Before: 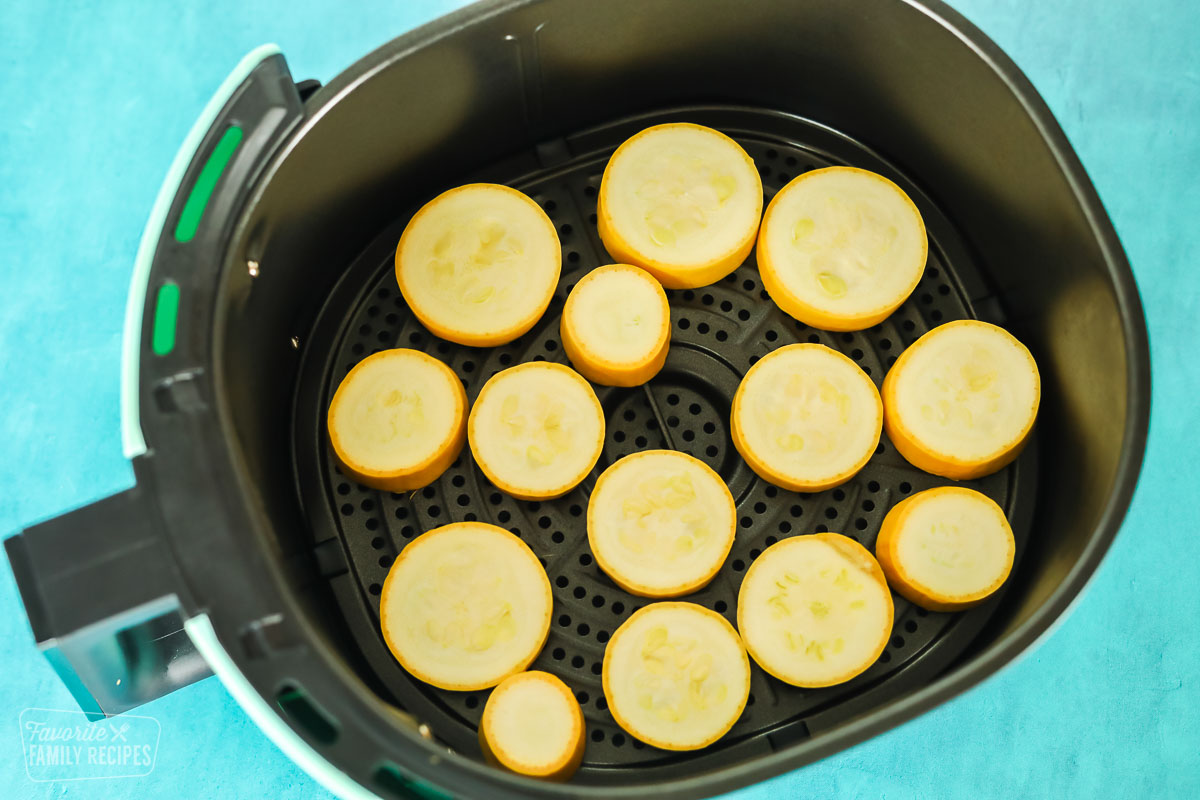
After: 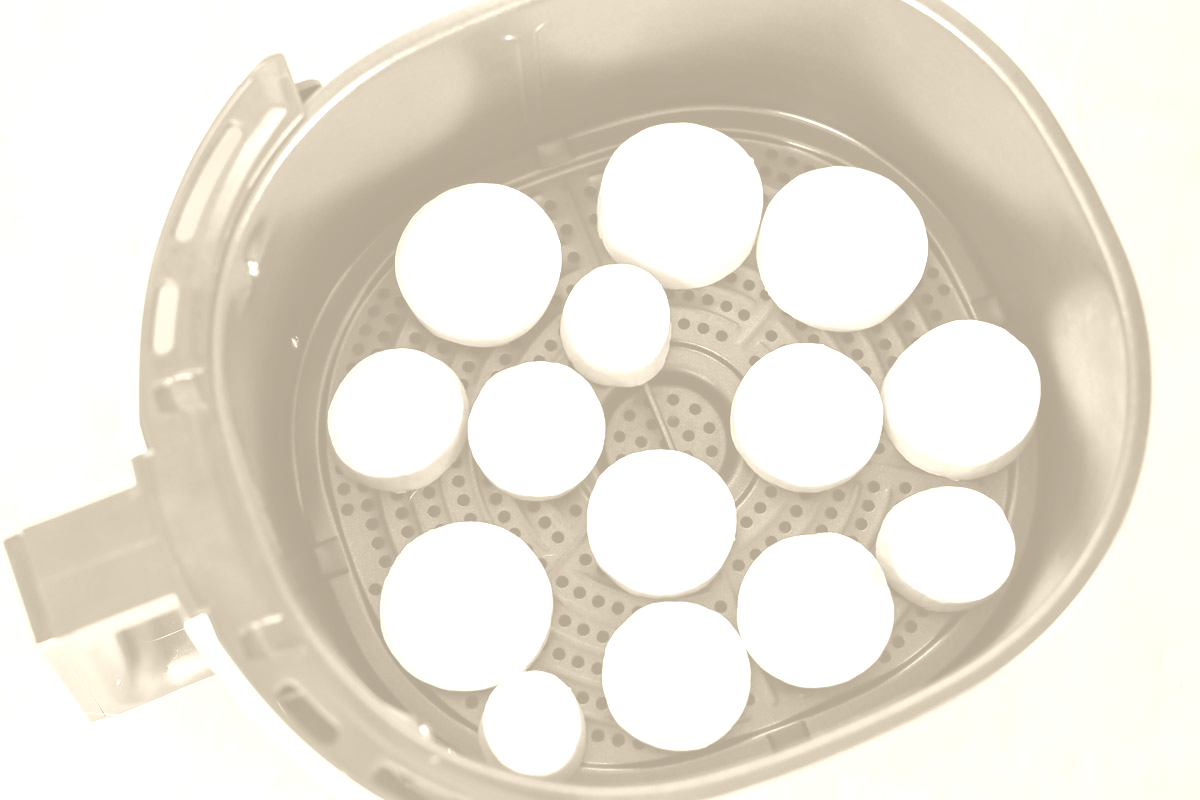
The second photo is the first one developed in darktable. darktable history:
color balance rgb: linear chroma grading › shadows 32%, linear chroma grading › global chroma -2%, linear chroma grading › mid-tones 4%, perceptual saturation grading › global saturation -2%, perceptual saturation grading › highlights -8%, perceptual saturation grading › mid-tones 8%, perceptual saturation grading › shadows 4%, perceptual brilliance grading › highlights 8%, perceptual brilliance grading › mid-tones 4%, perceptual brilliance grading › shadows 2%, global vibrance 16%, saturation formula JzAzBz (2021)
colorize: hue 36°, saturation 71%, lightness 80.79%
color zones: curves: ch0 [(0, 0.5) (0.125, 0.4) (0.25, 0.5) (0.375, 0.4) (0.5, 0.4) (0.625, 0.35) (0.75, 0.35) (0.875, 0.5)]; ch1 [(0, 0.35) (0.125, 0.45) (0.25, 0.35) (0.375, 0.35) (0.5, 0.35) (0.625, 0.35) (0.75, 0.45) (0.875, 0.35)]; ch2 [(0, 0.6) (0.125, 0.5) (0.25, 0.5) (0.375, 0.6) (0.5, 0.6) (0.625, 0.5) (0.75, 0.5) (0.875, 0.5)]
